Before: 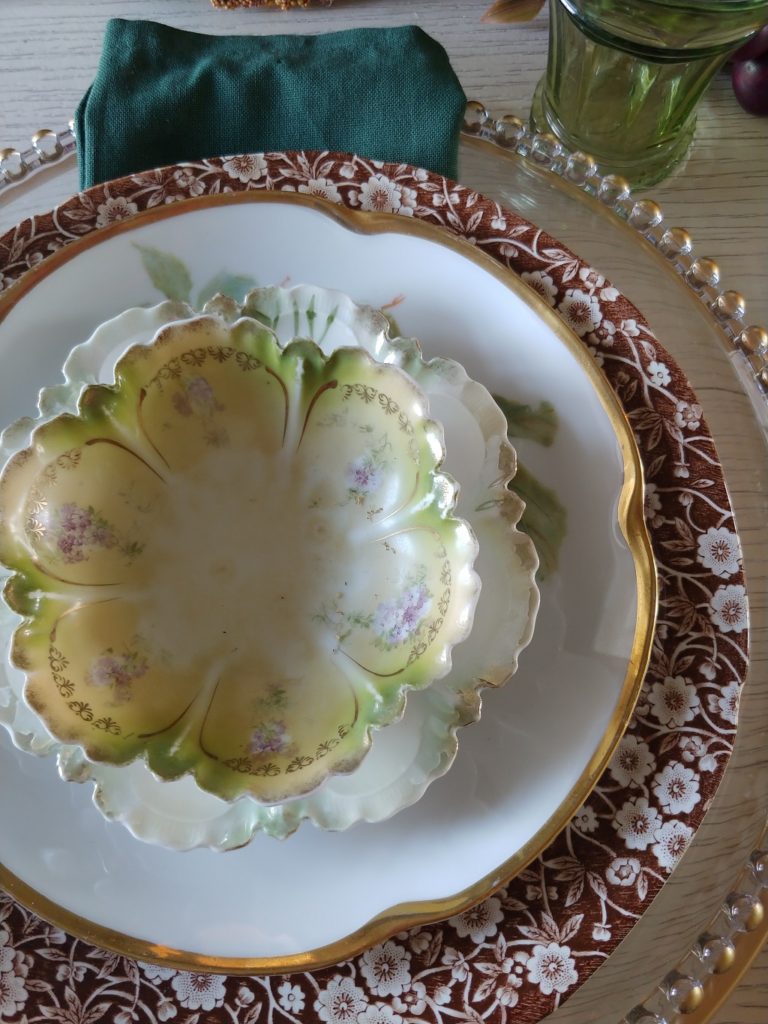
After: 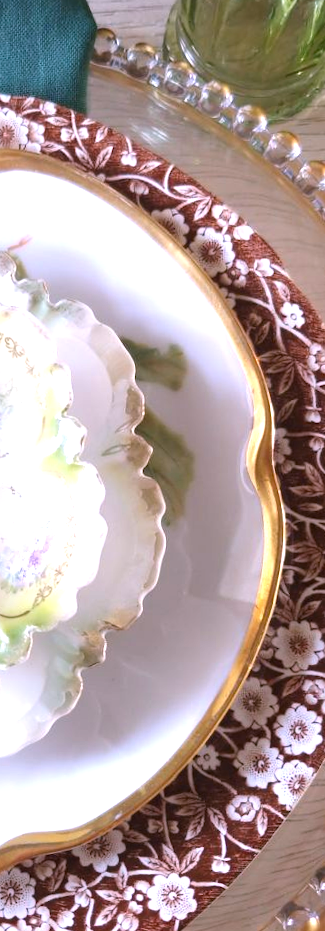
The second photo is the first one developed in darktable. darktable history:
crop: left 47.628%, top 6.643%, right 7.874%
exposure: black level correction 0, exposure 1.1 EV, compensate exposure bias true, compensate highlight preservation false
rotate and perspective: rotation 0.074°, lens shift (vertical) 0.096, lens shift (horizontal) -0.041, crop left 0.043, crop right 0.952, crop top 0.024, crop bottom 0.979
white balance: red 1.066, blue 1.119
